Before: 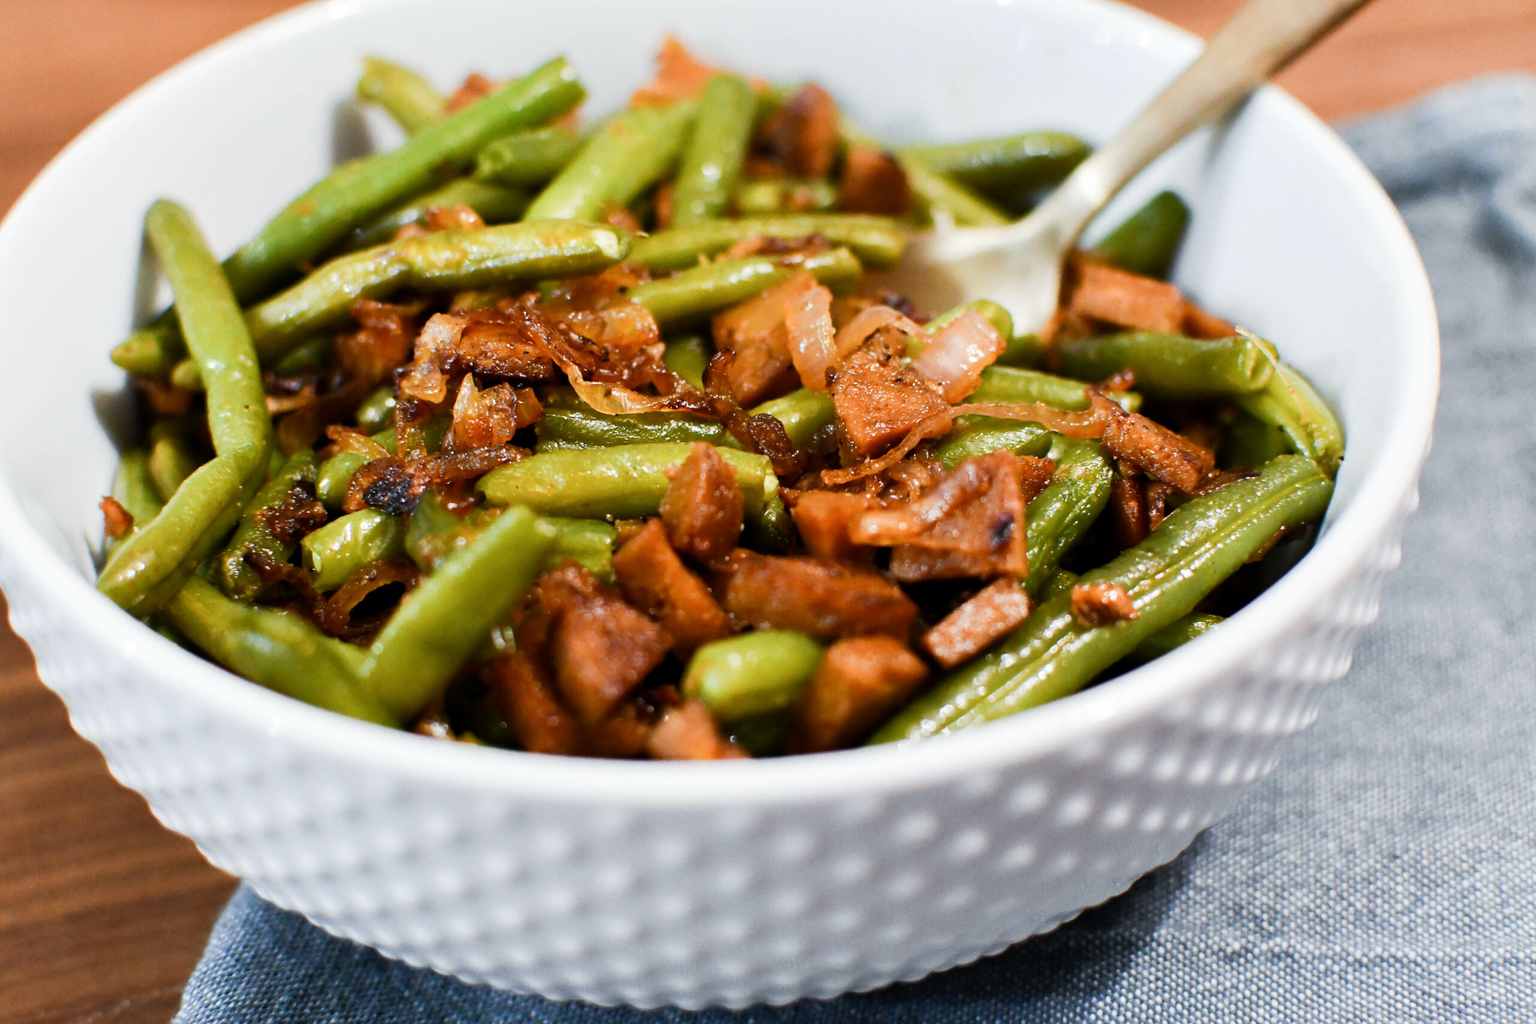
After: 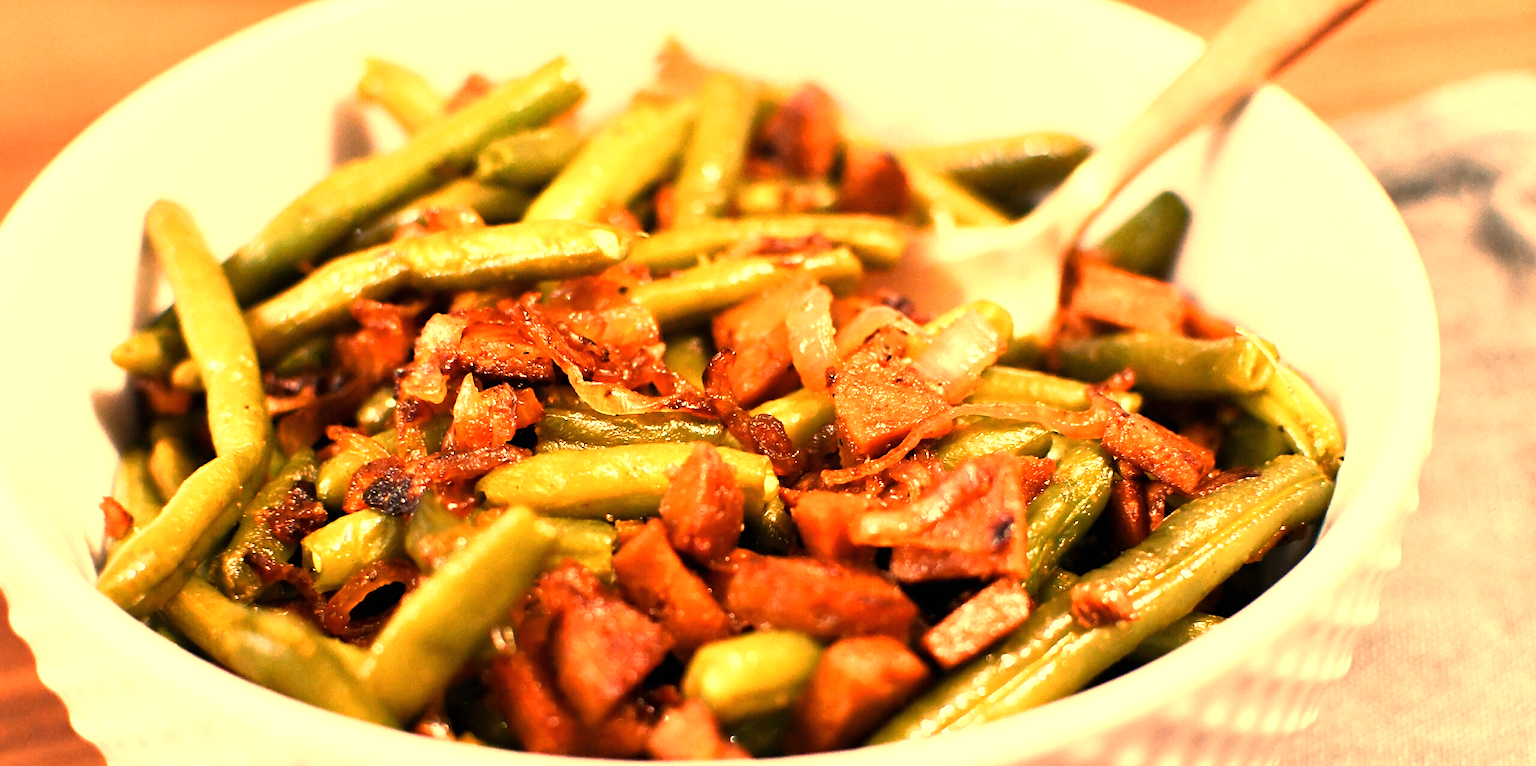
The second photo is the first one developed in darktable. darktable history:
white balance: red 1.467, blue 0.684
sharpen: amount 0.2
exposure: black level correction 0, exposure 0.6 EV, compensate highlight preservation false
crop: bottom 24.967%
